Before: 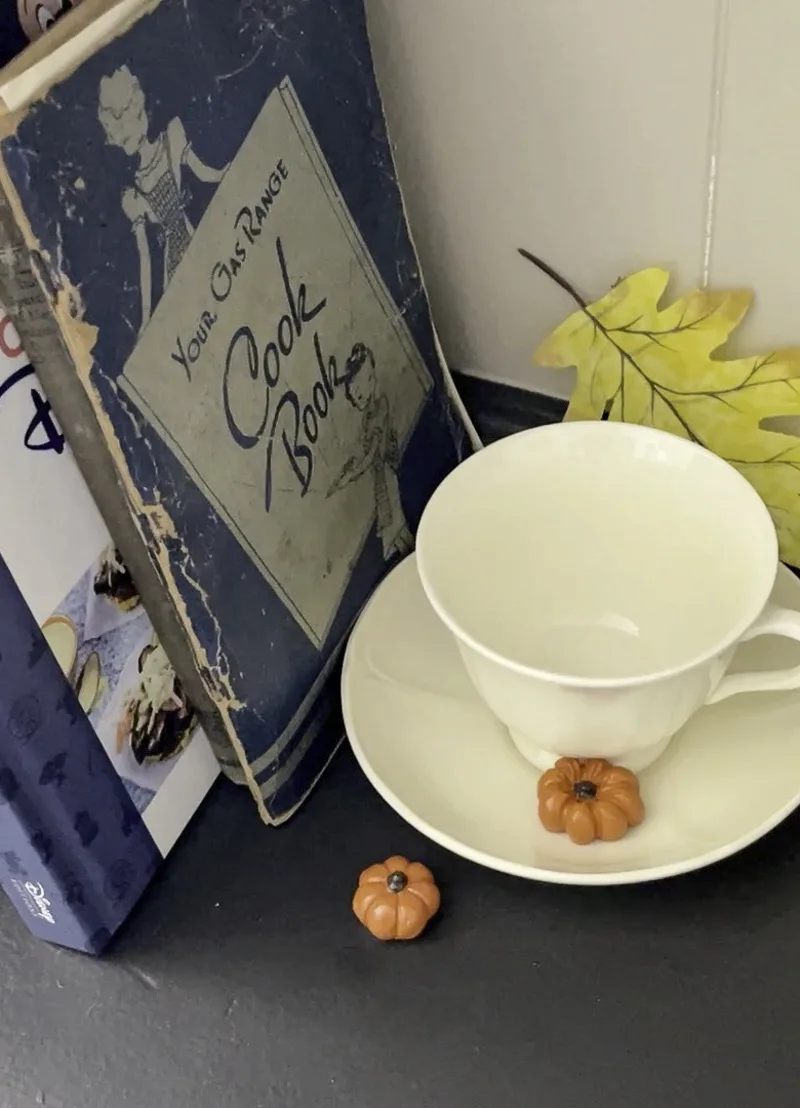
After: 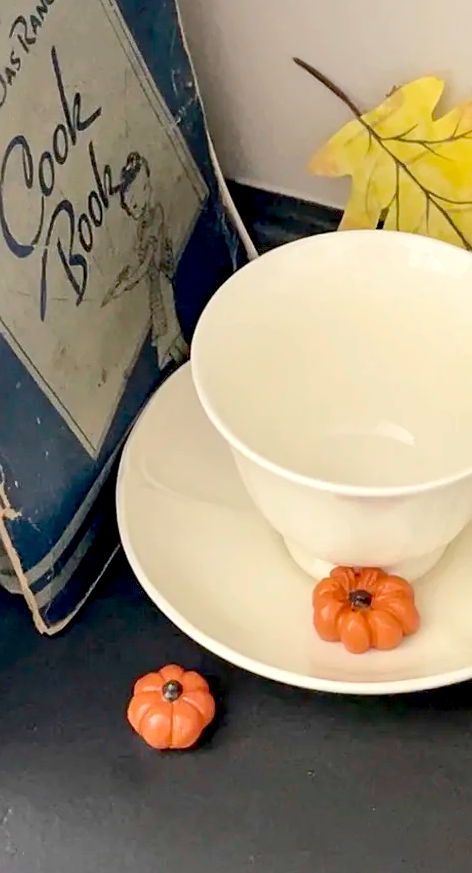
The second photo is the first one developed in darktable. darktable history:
sharpen: amount 0.207
crop and rotate: left 28.148%, top 17.273%, right 12.767%, bottom 3.874%
exposure: black level correction 0.007, exposure 0.095 EV, compensate exposure bias true, compensate highlight preservation false
